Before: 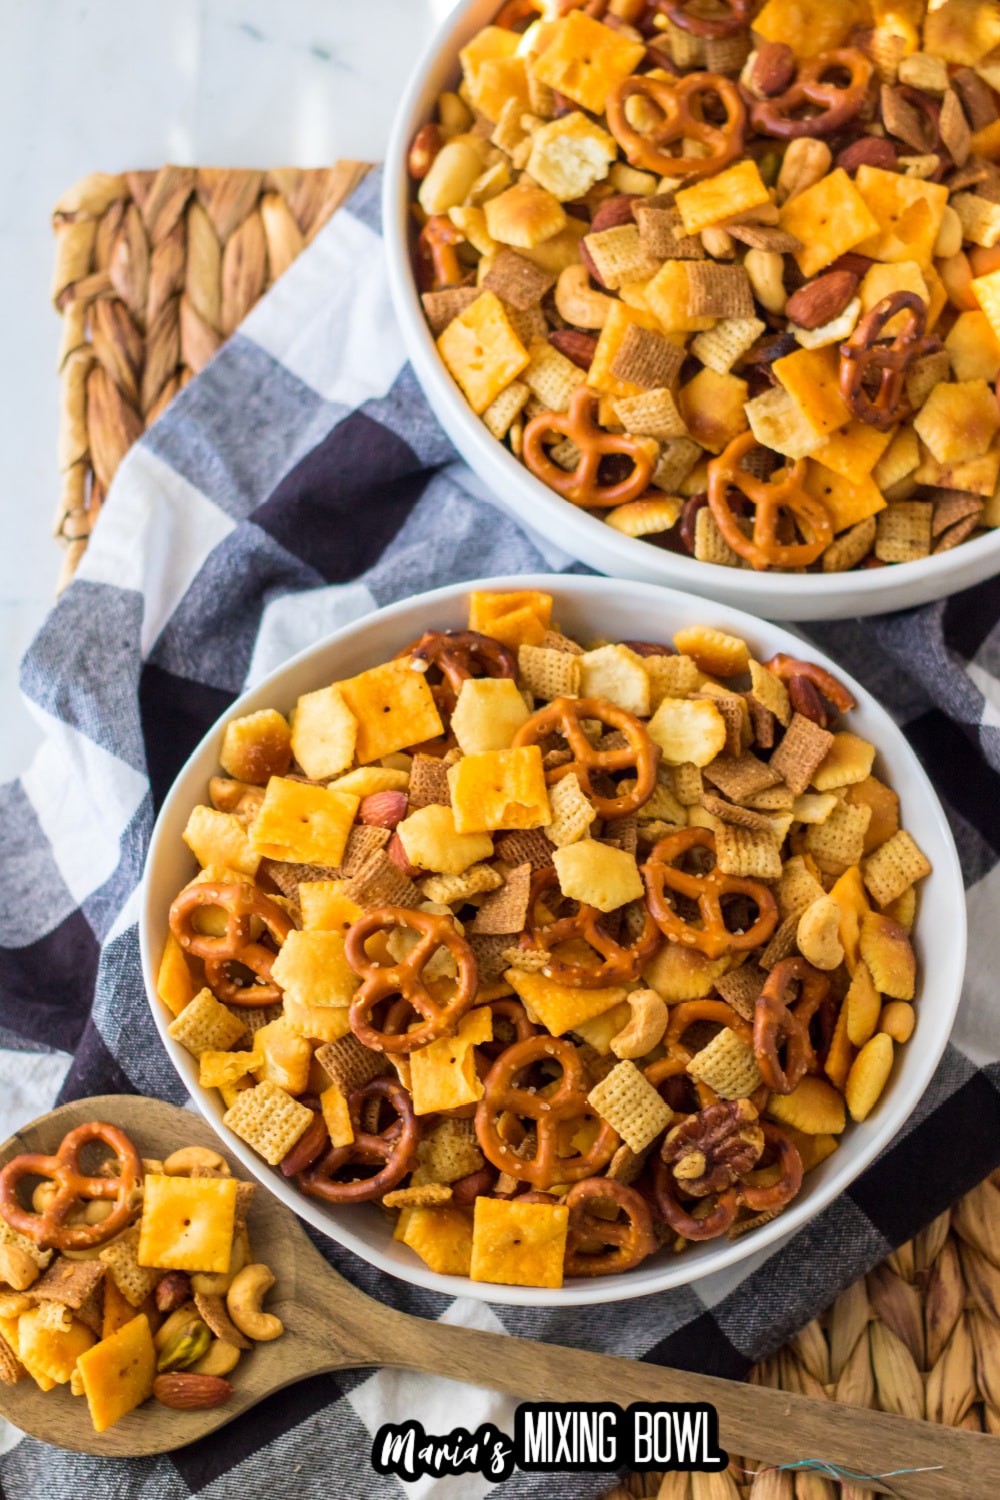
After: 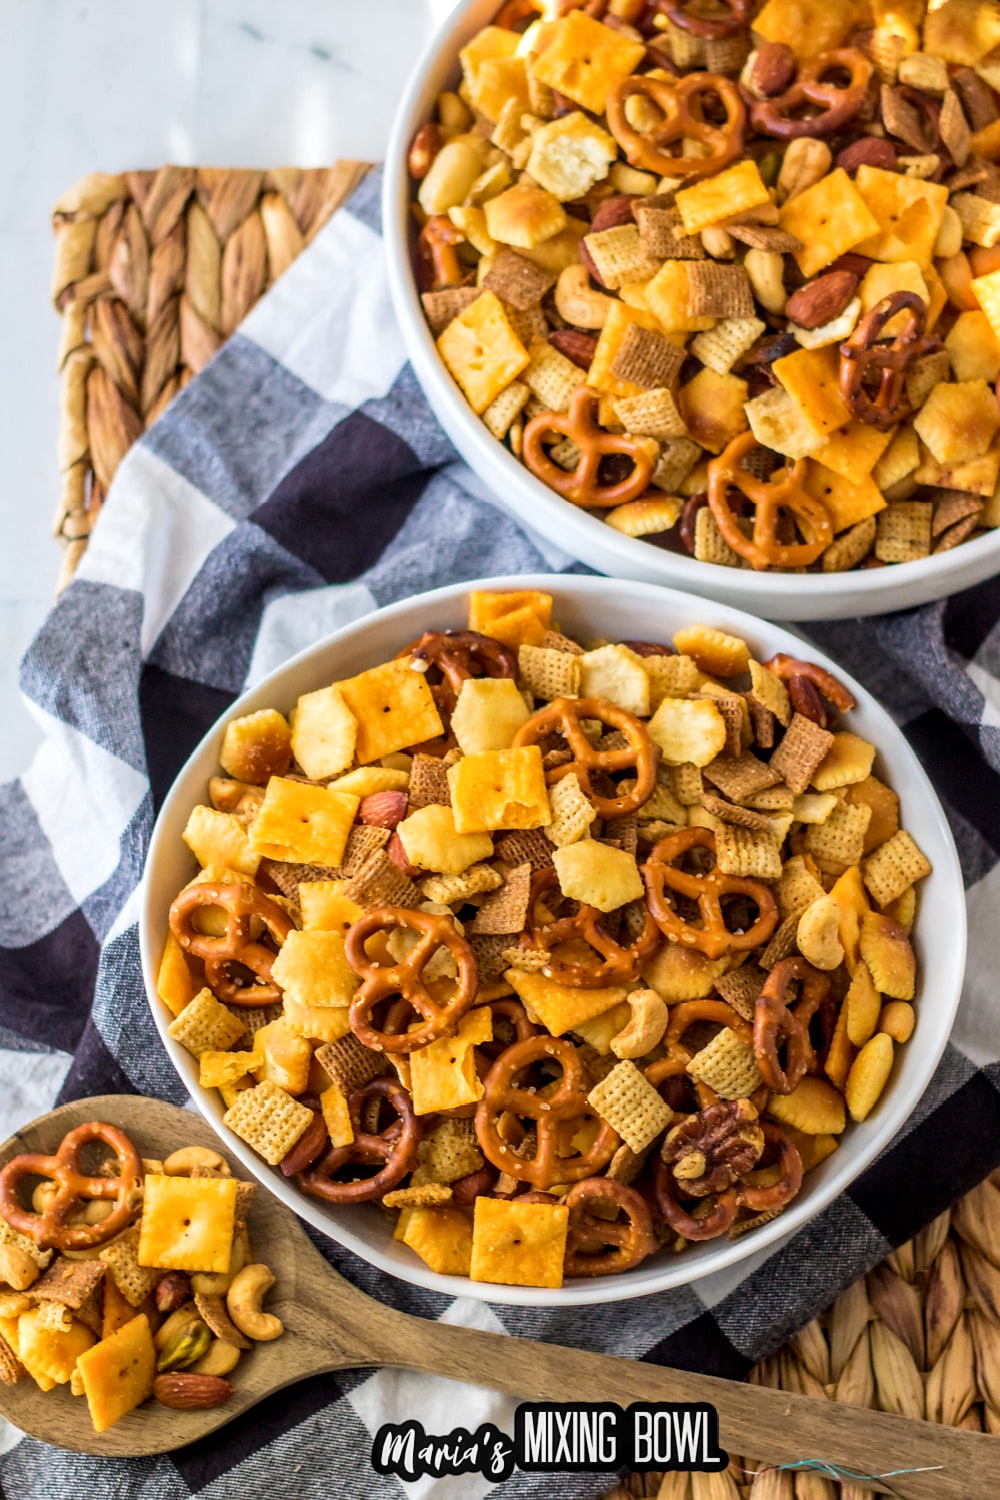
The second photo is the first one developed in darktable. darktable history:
sharpen: radius 1, threshold 1
local contrast: detail 130%
